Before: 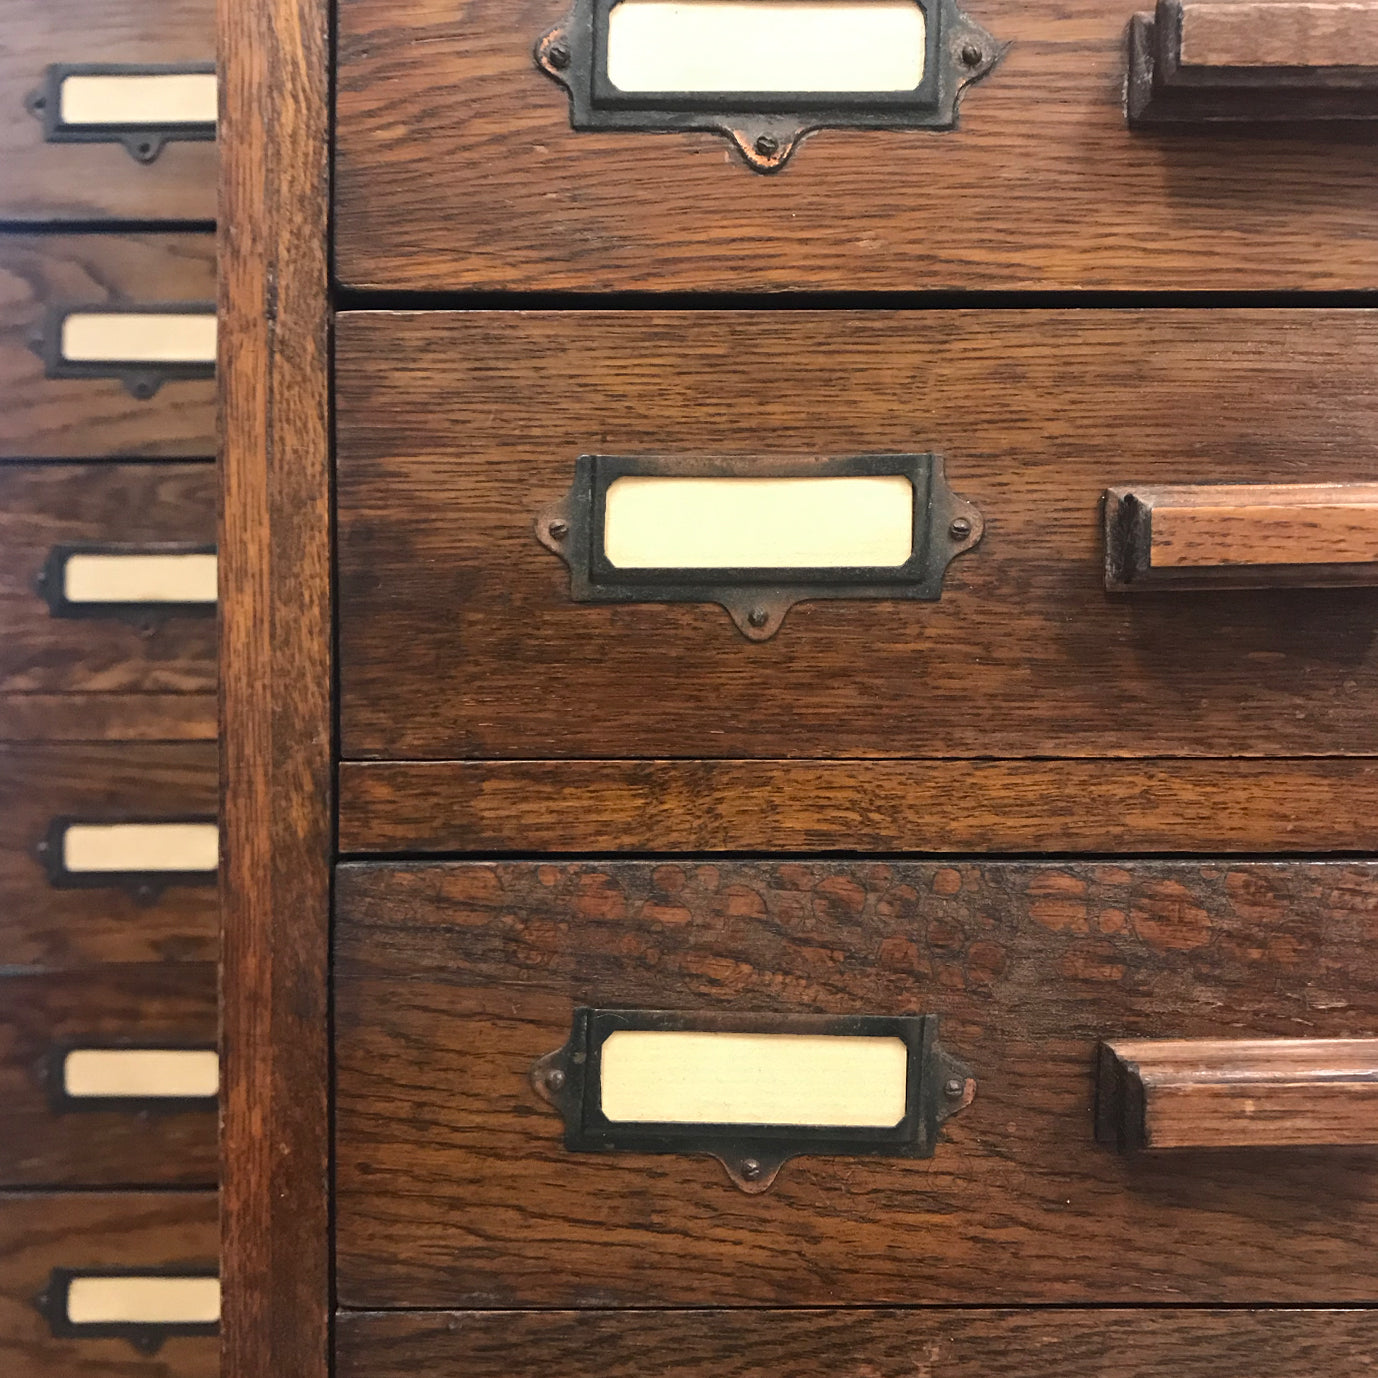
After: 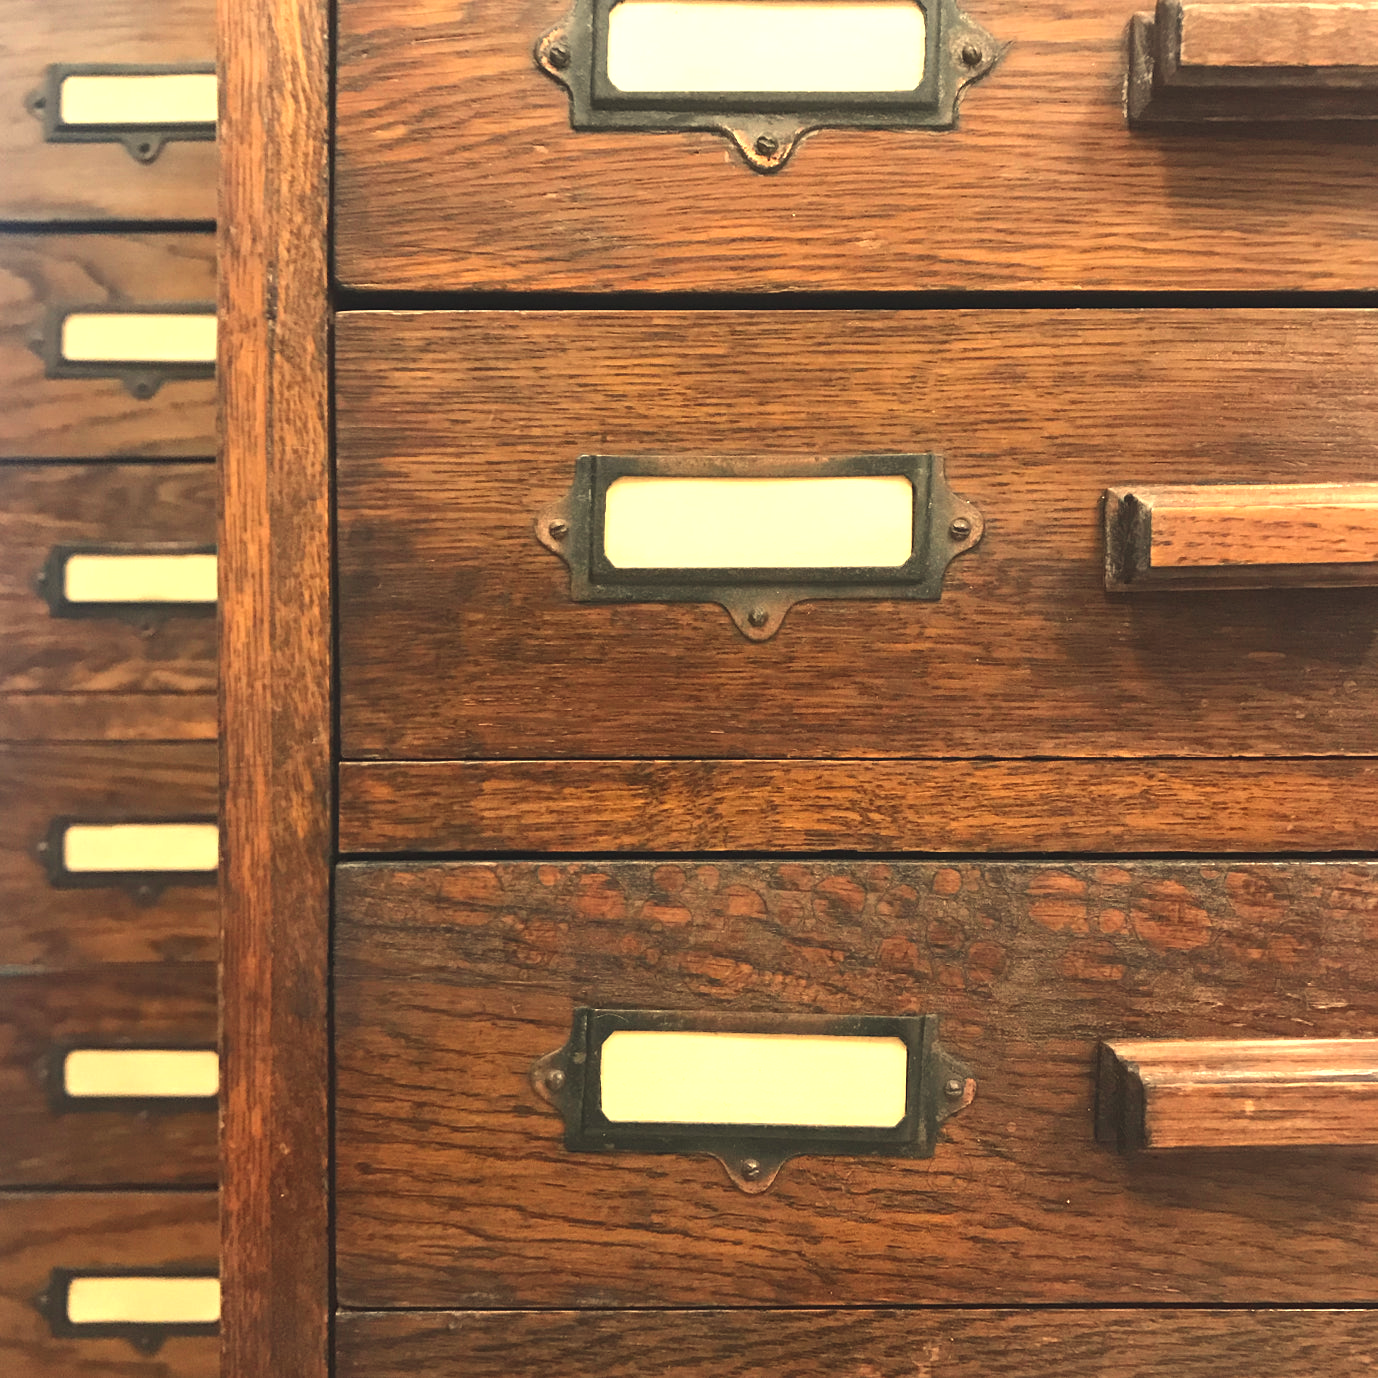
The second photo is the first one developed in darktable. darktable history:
white balance: red 1.08, blue 0.791
exposure: black level correction -0.005, exposure 0.622 EV, compensate highlight preservation false
